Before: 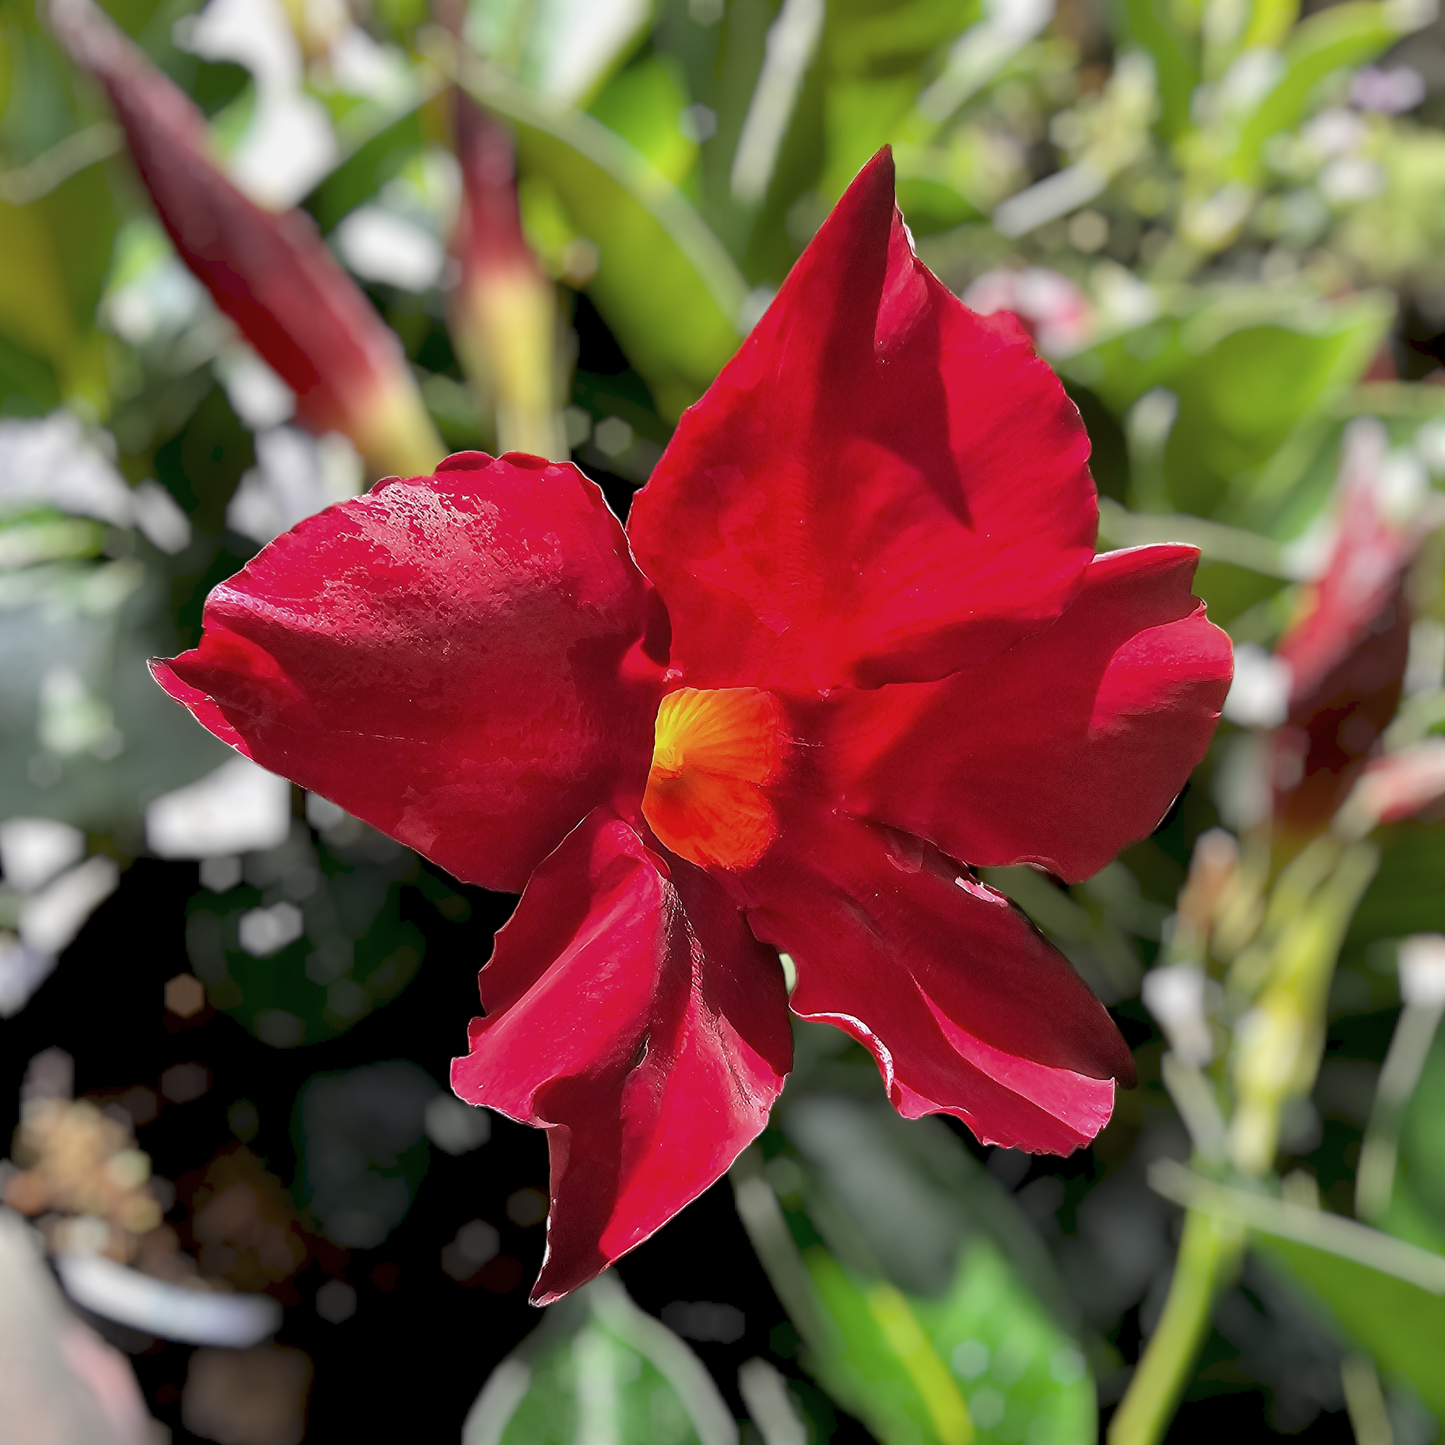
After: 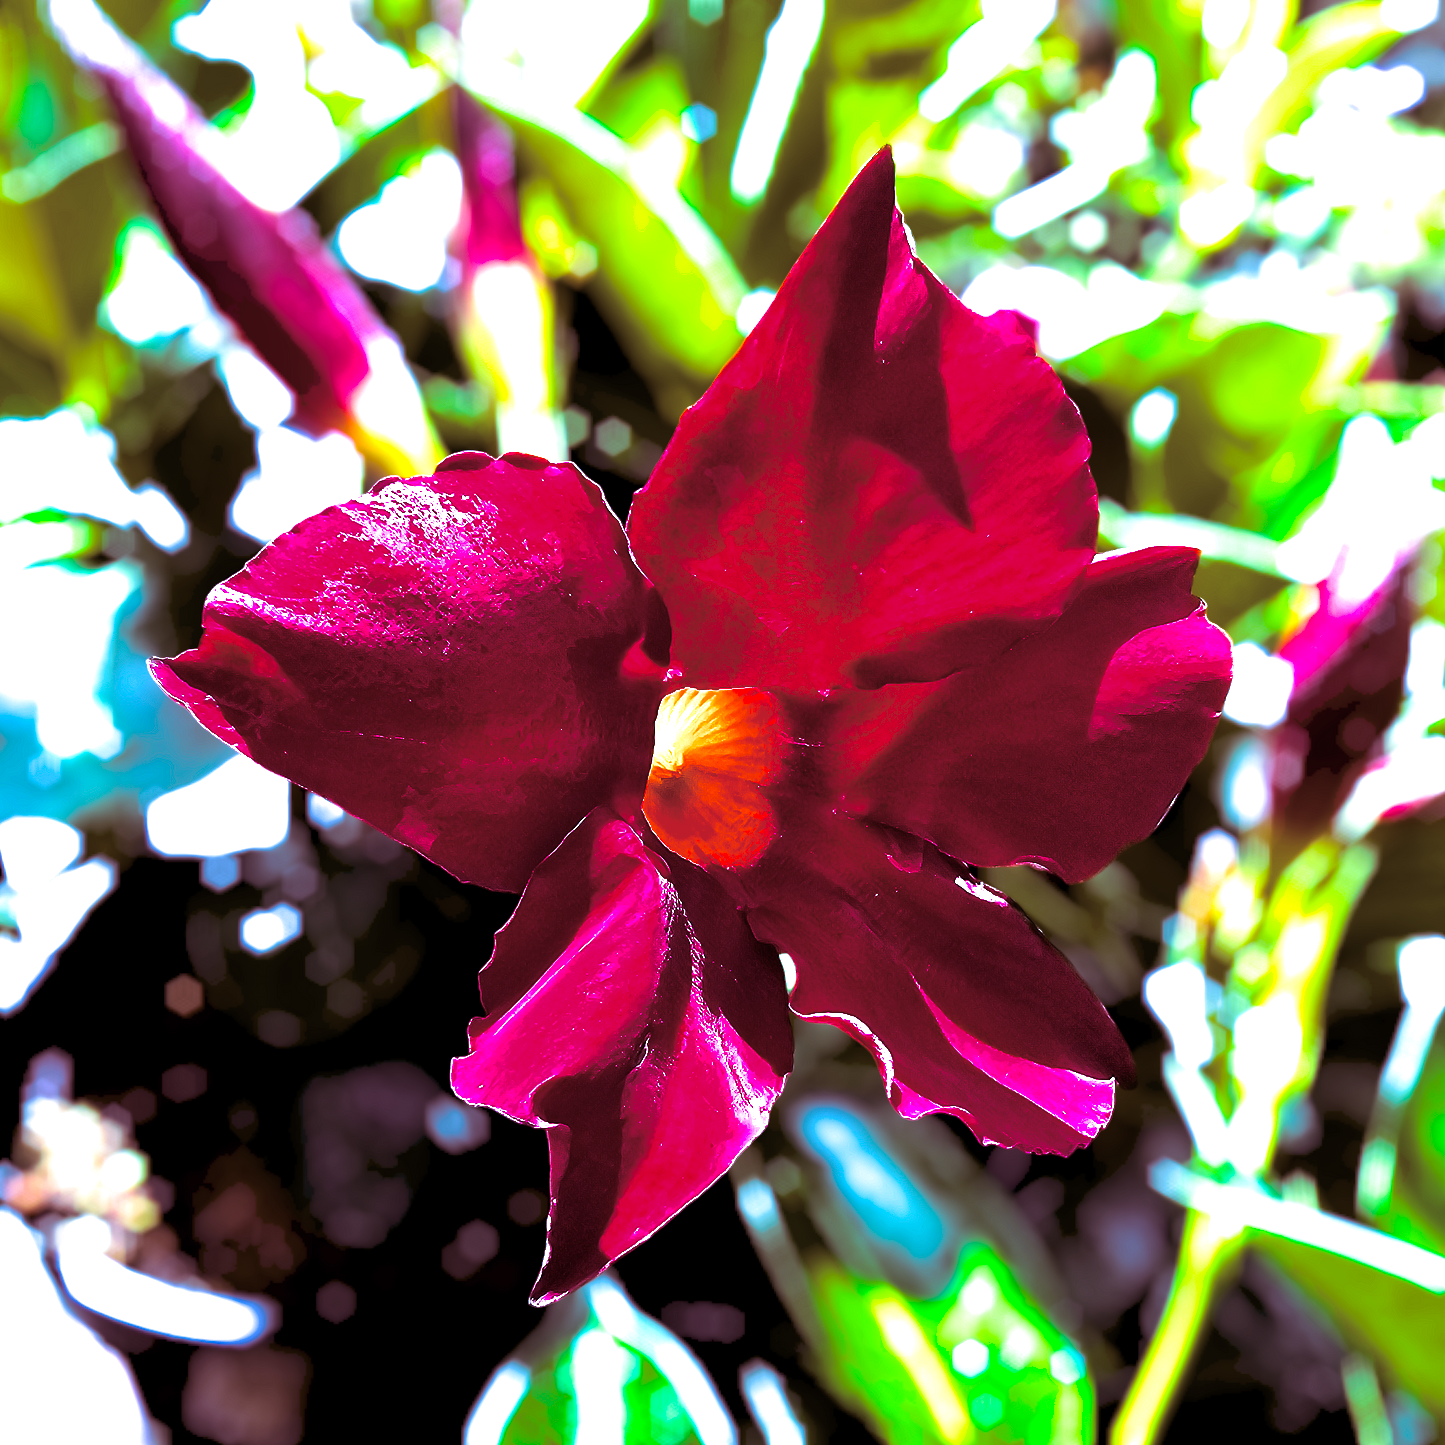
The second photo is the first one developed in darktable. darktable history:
split-toning: on, module defaults
color balance rgb: linear chroma grading › global chroma 20%, perceptual saturation grading › global saturation 65%, perceptual saturation grading › highlights 60%, perceptual saturation grading › mid-tones 50%, perceptual saturation grading › shadows 50%, perceptual brilliance grading › global brilliance 30%, perceptual brilliance grading › highlights 50%, perceptual brilliance grading › mid-tones 50%, perceptual brilliance grading › shadows -22%, global vibrance 20%
white balance: red 0.871, blue 1.249
